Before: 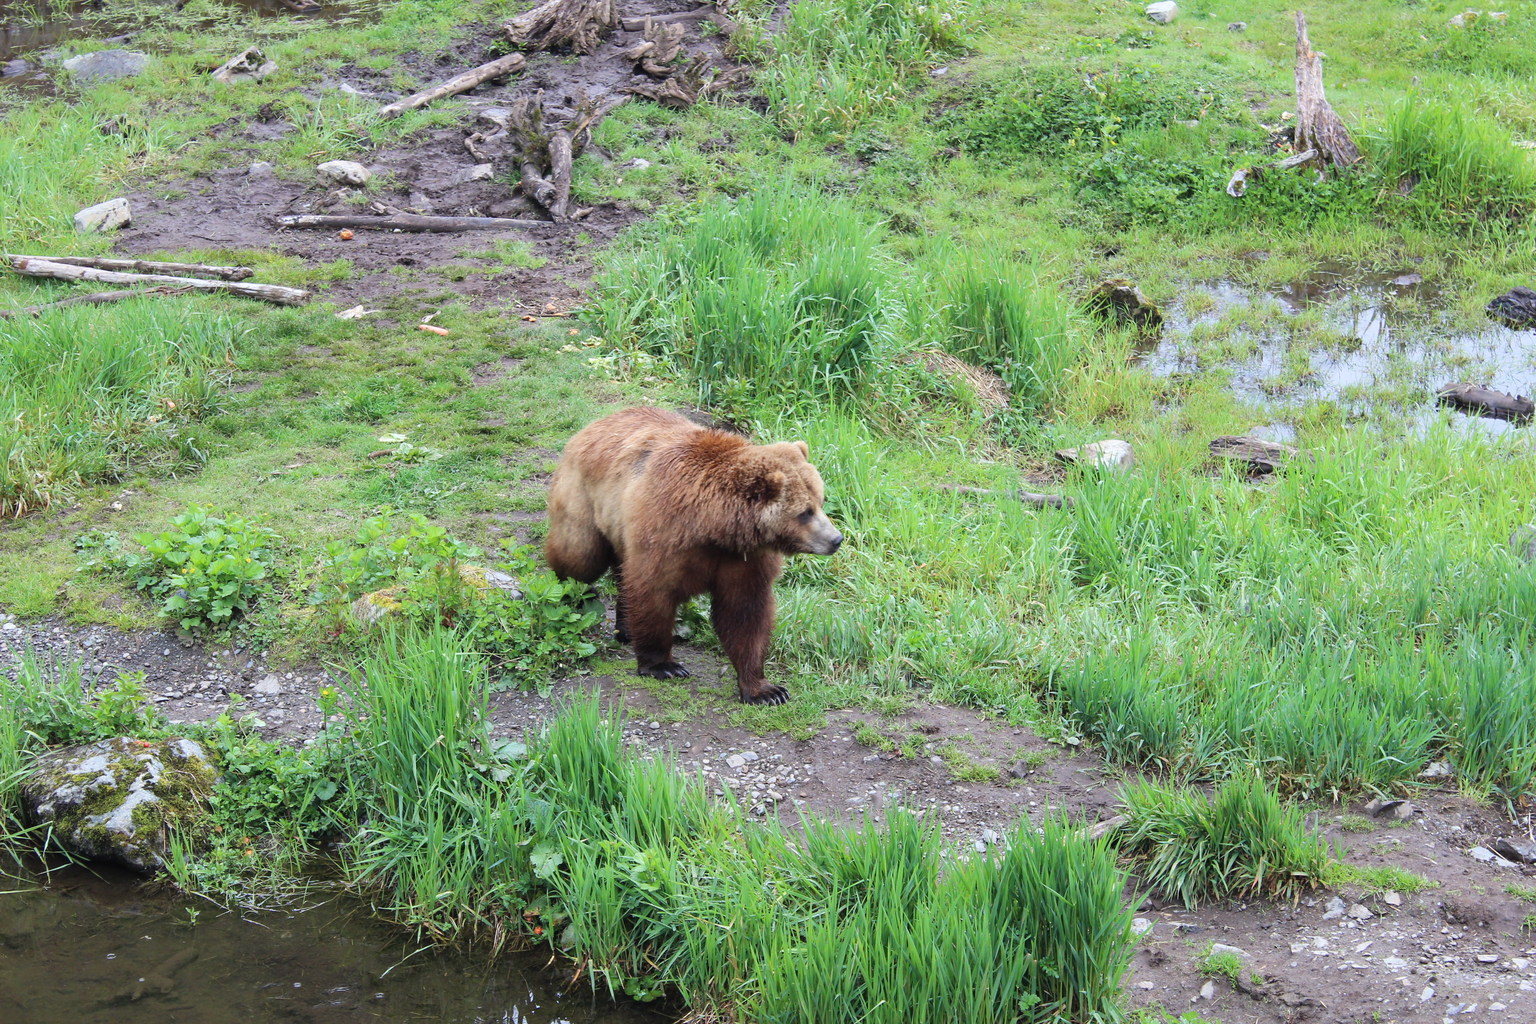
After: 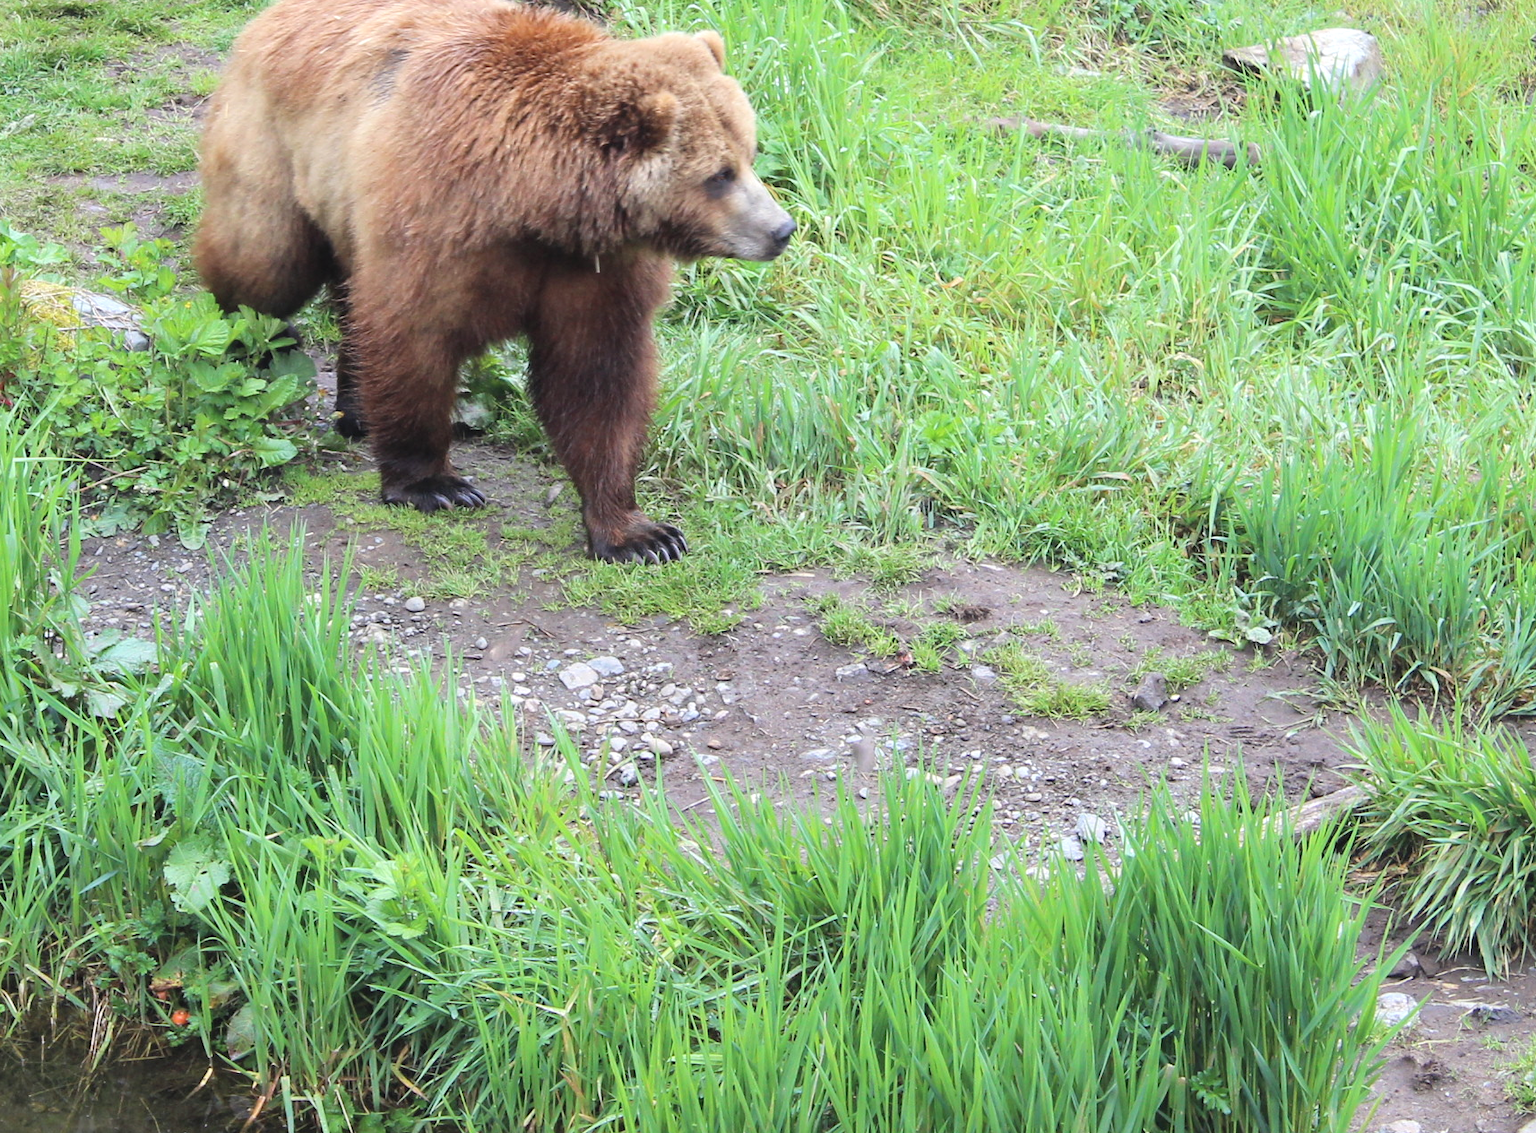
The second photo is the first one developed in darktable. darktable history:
contrast brightness saturation: brightness 0.116
exposure: exposure 0.161 EV, compensate highlight preservation false
crop: left 29.242%, top 41.594%, right 21.146%, bottom 3.474%
